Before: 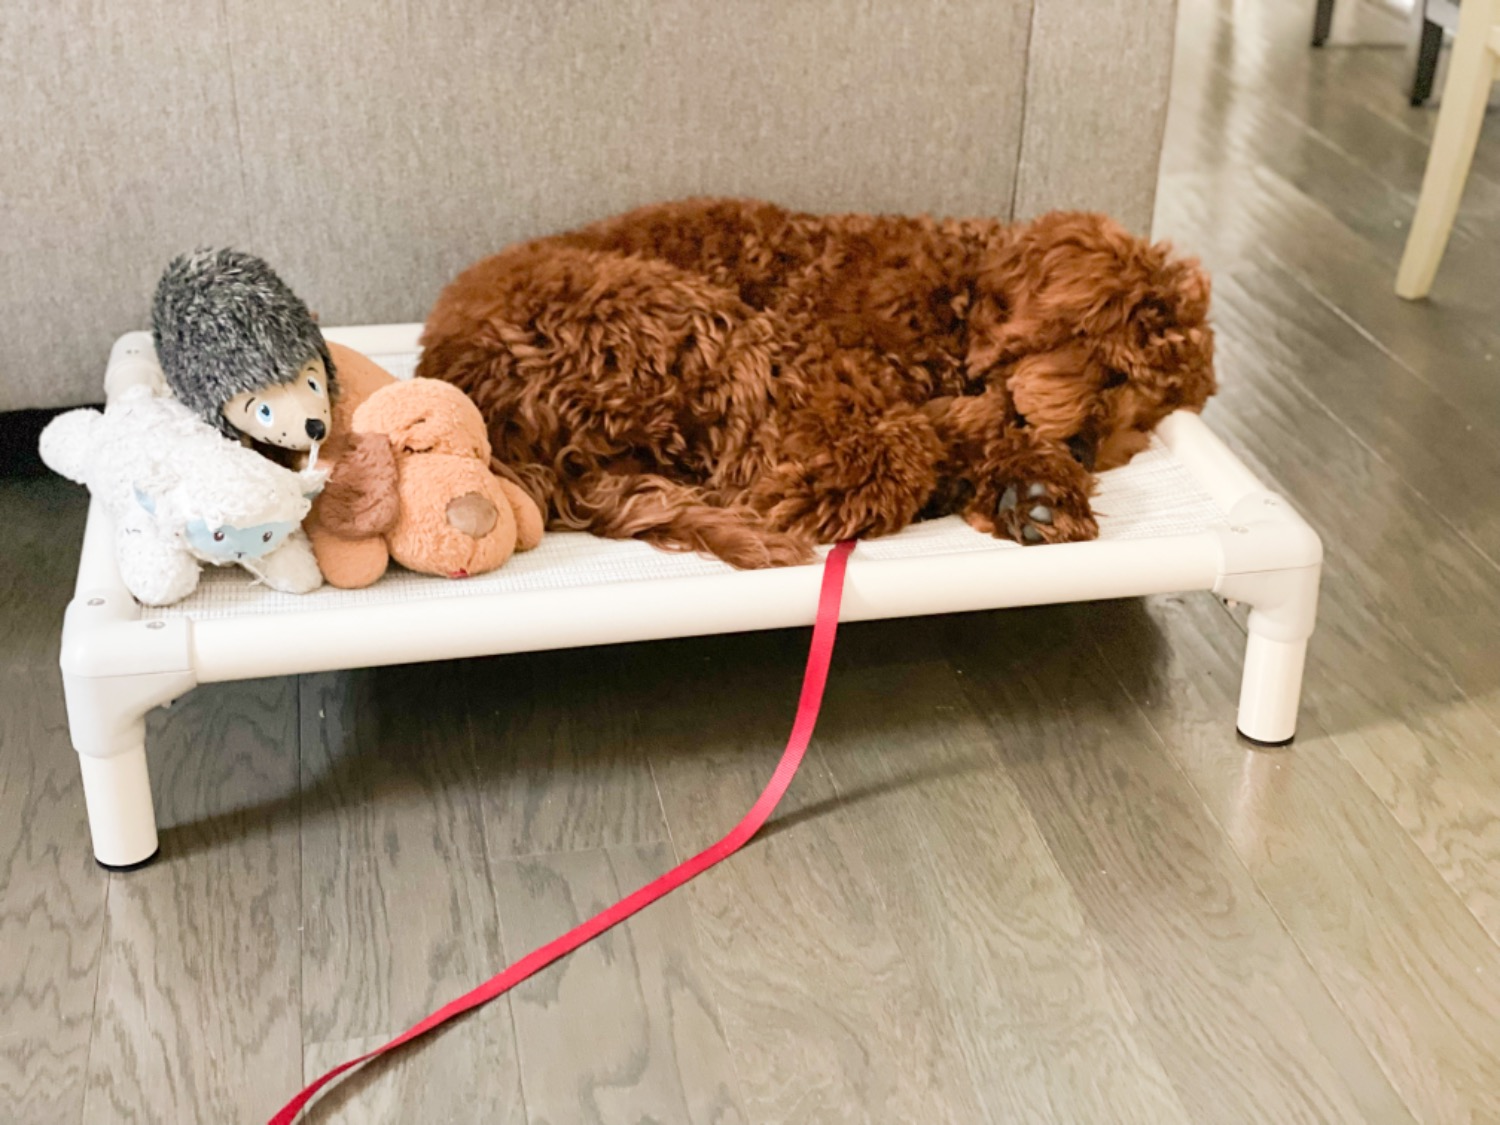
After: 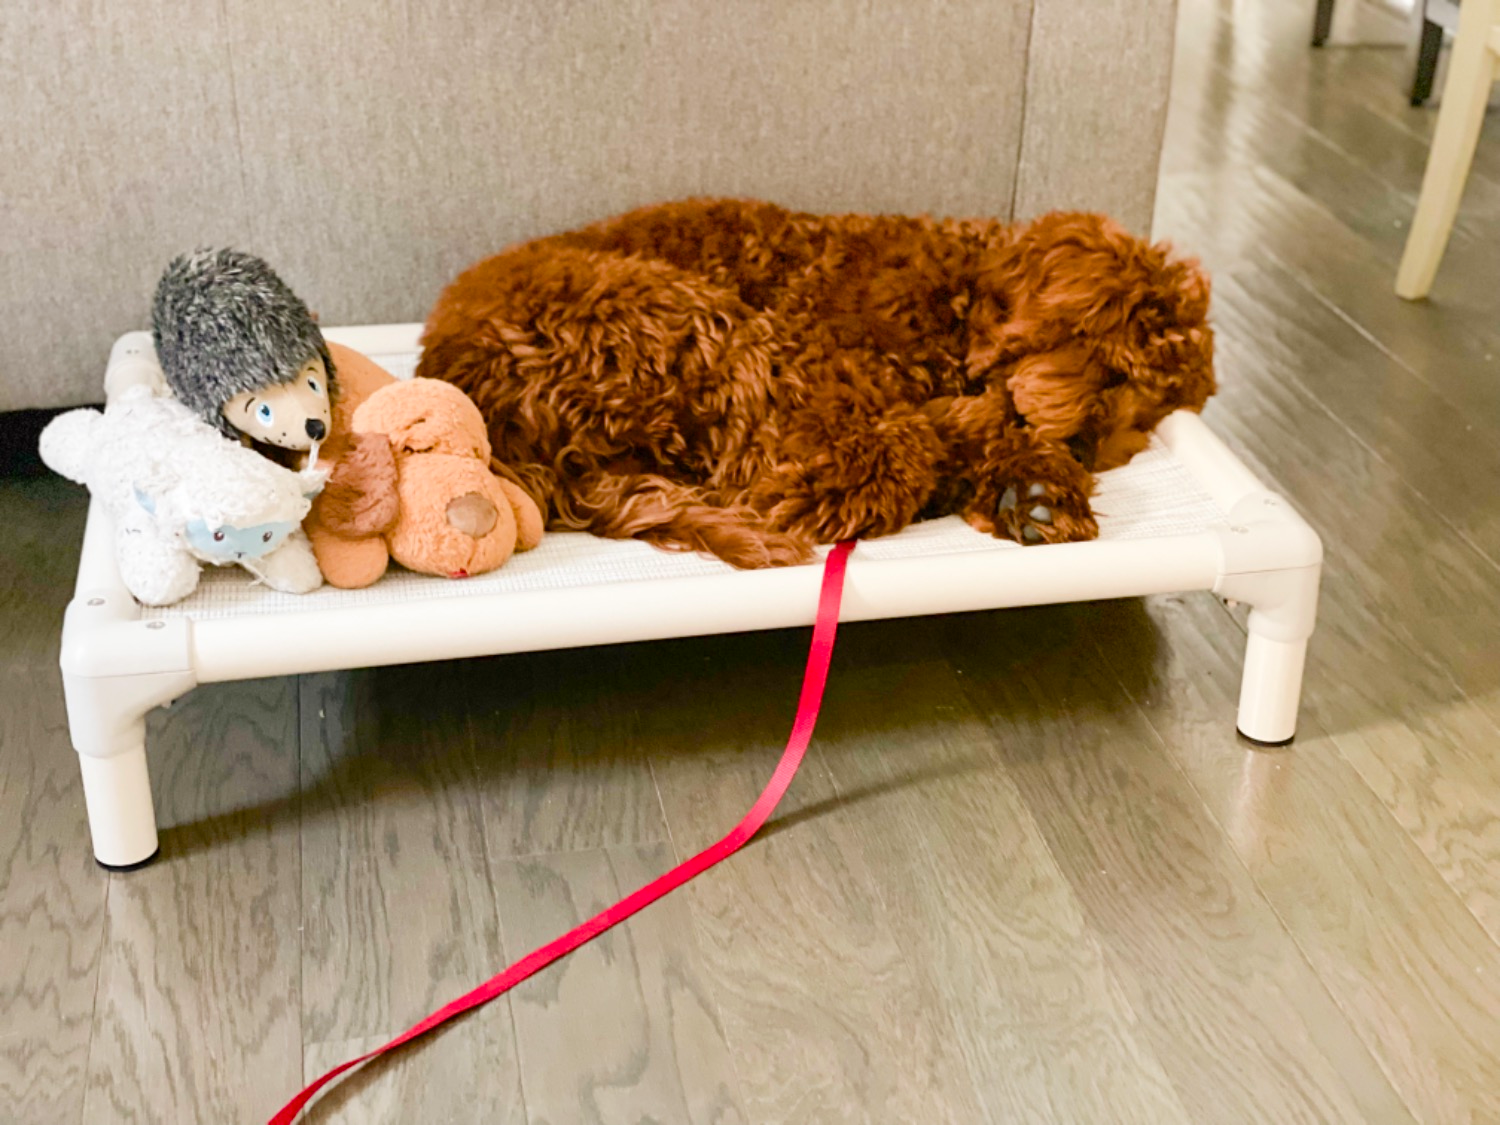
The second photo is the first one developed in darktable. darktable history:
color balance rgb: linear chroma grading › global chroma 9.717%, perceptual saturation grading › global saturation 27.519%, perceptual saturation grading › highlights -25.436%, perceptual saturation grading › shadows 24.292%
